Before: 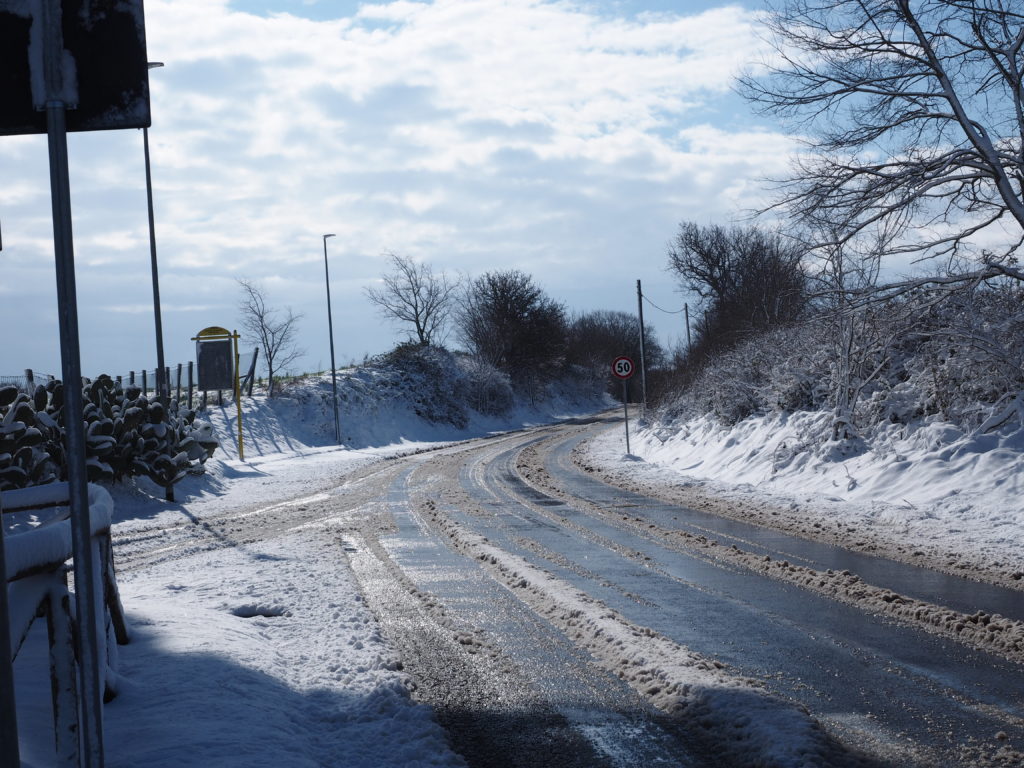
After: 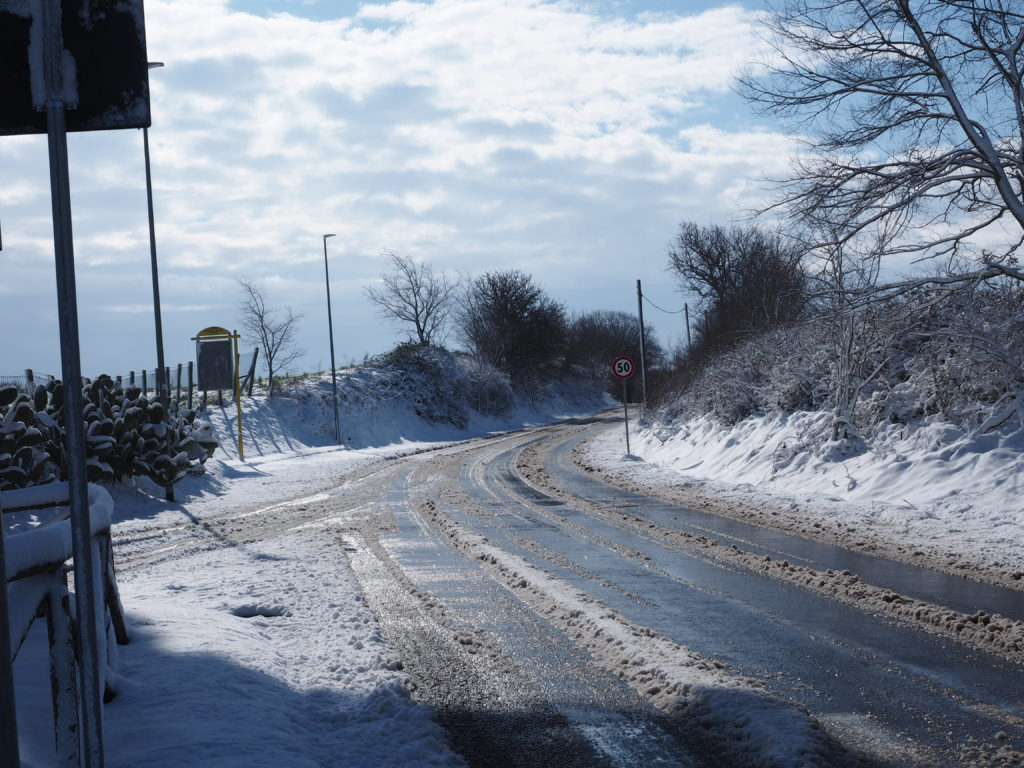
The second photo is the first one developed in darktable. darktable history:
shadows and highlights: shadows 25.61, highlights -25.08
